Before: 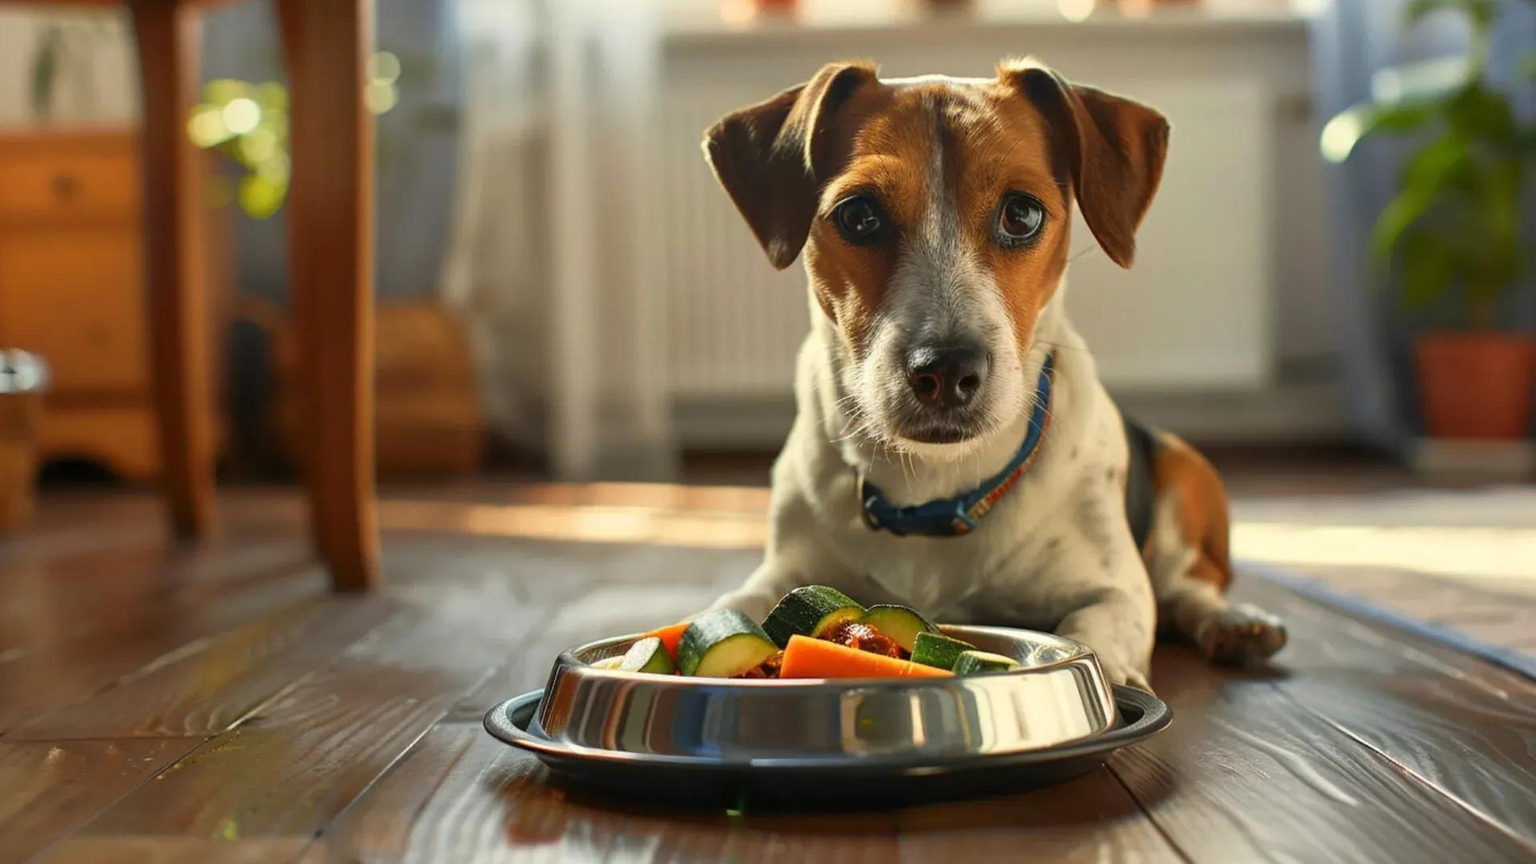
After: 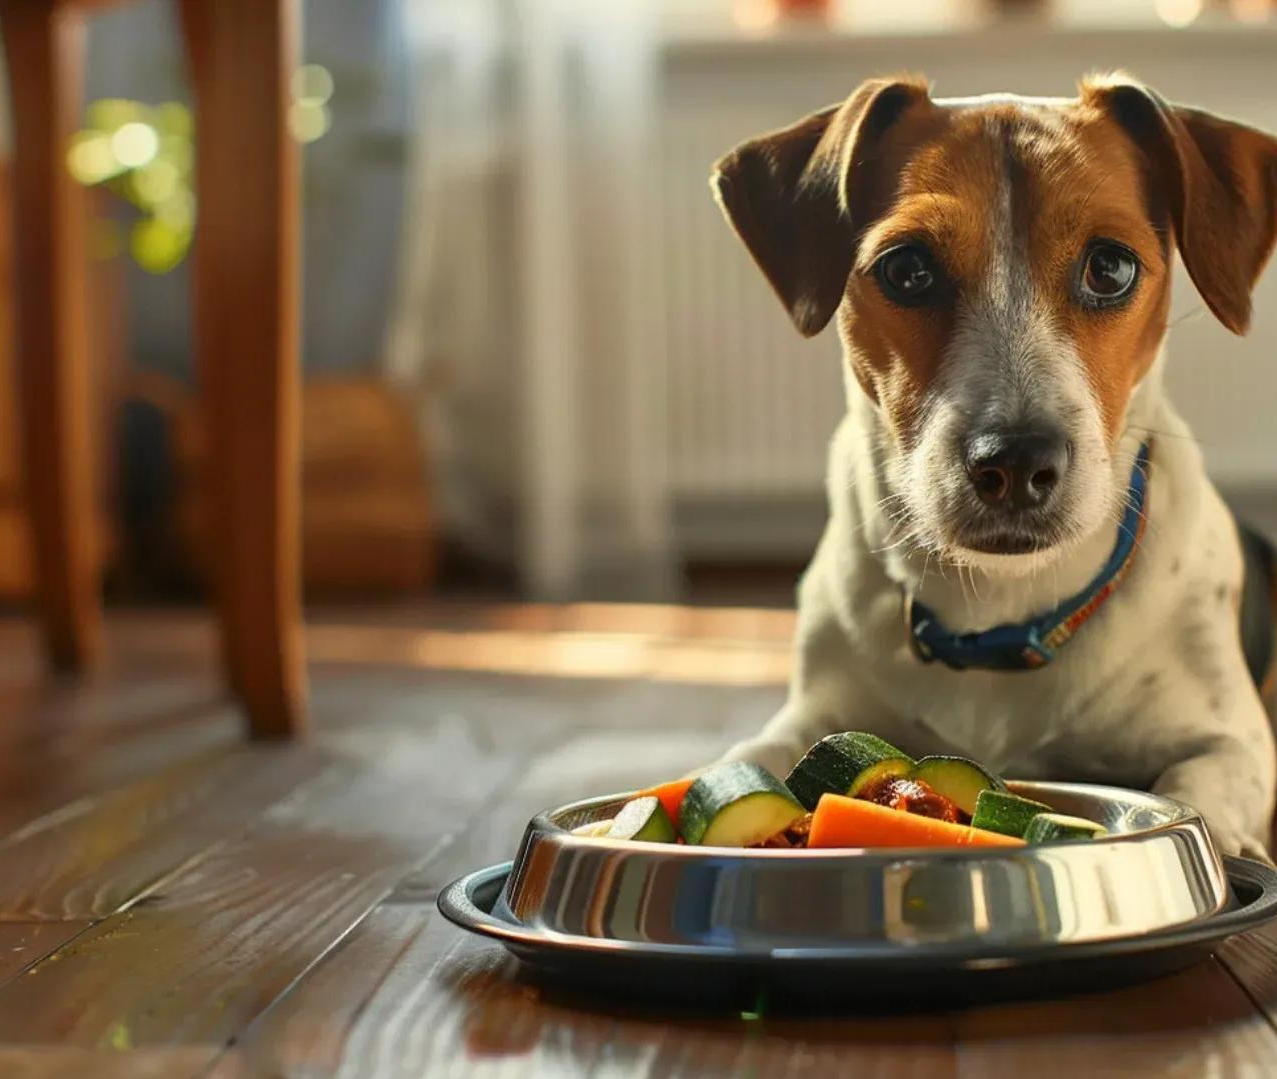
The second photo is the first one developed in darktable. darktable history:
crop and rotate: left 8.712%, right 24.729%
